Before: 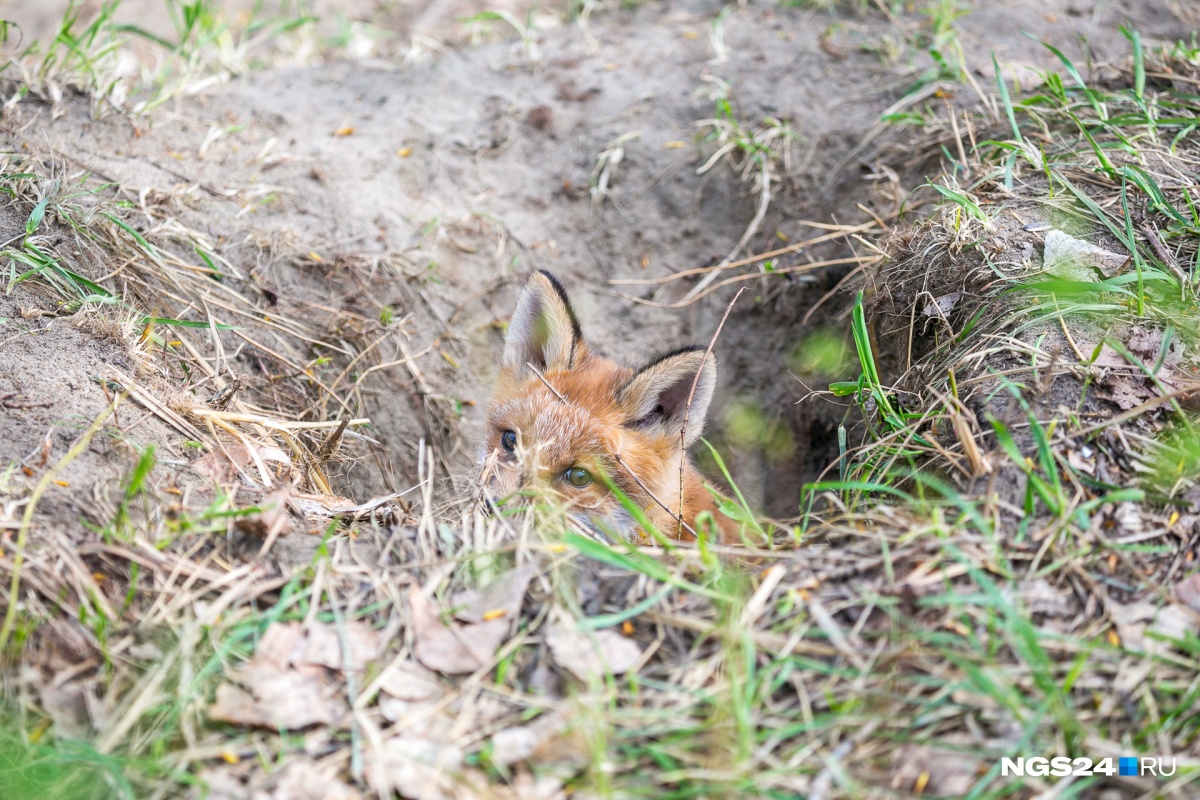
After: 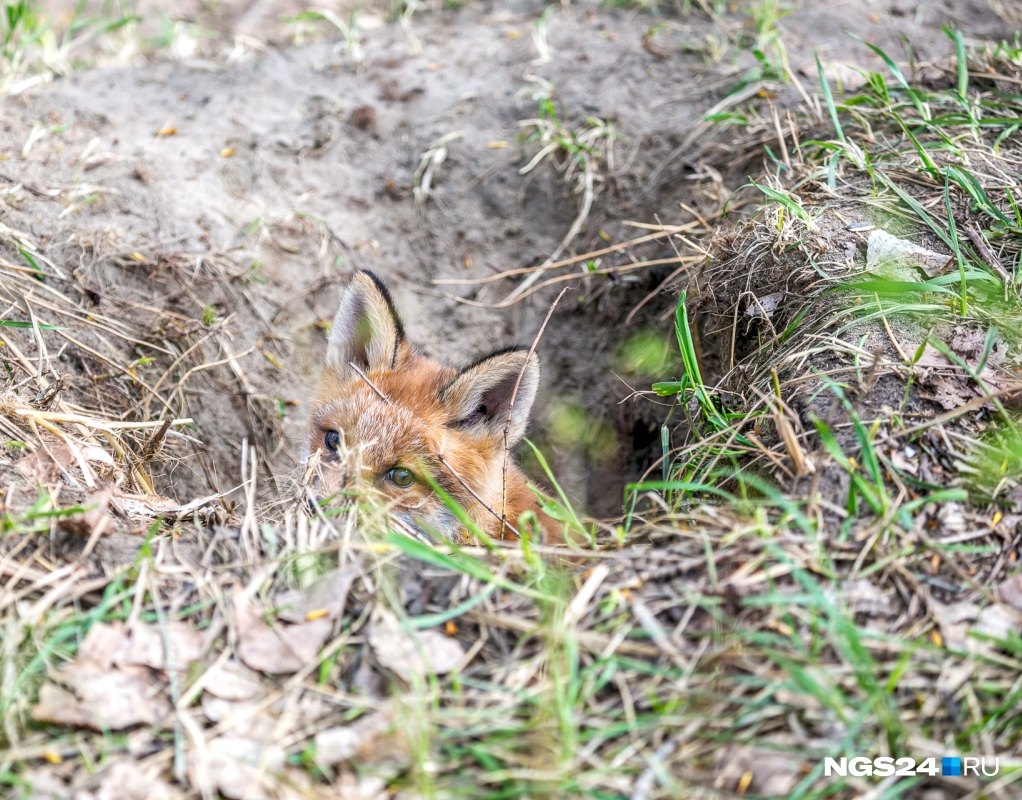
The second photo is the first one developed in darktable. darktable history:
crop and rotate: left 14.794%
local contrast: detail 130%
